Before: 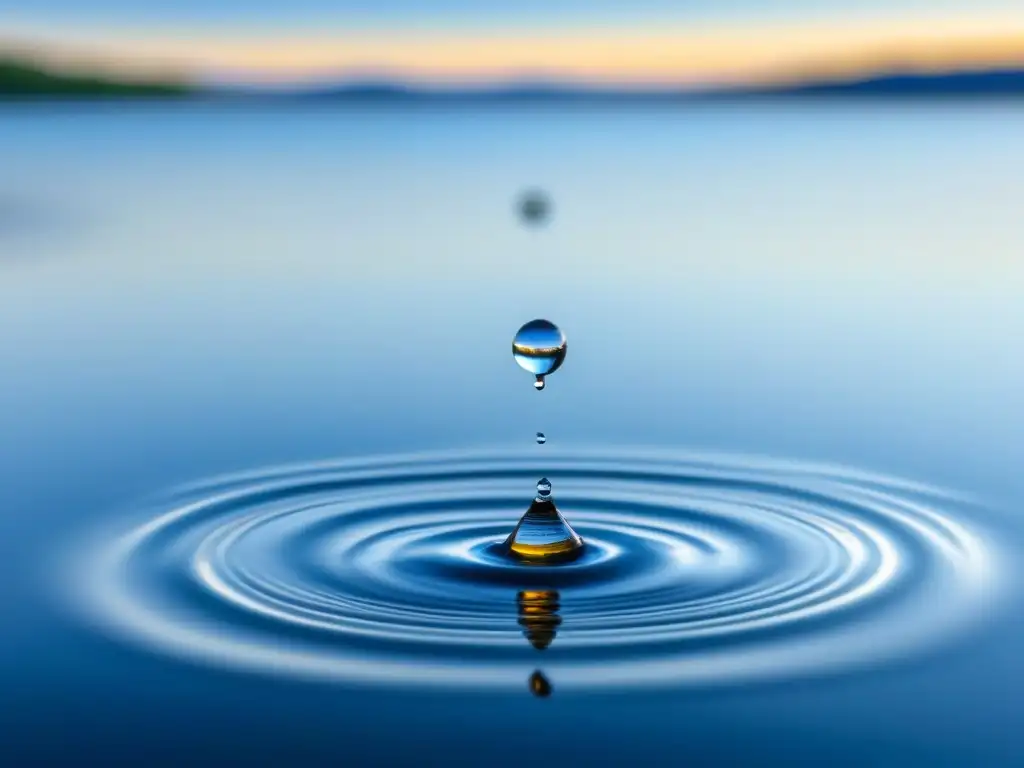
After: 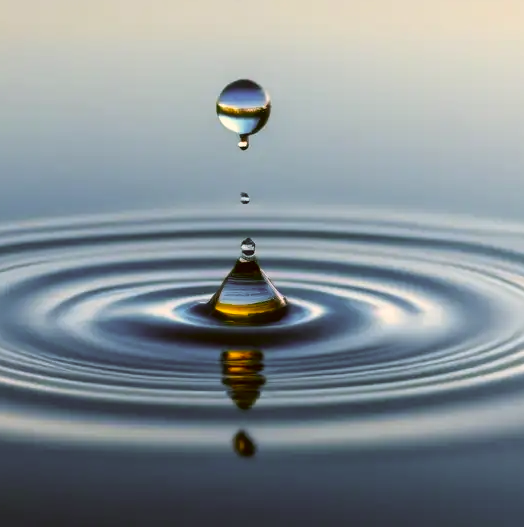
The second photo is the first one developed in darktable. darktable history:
color correction: highlights a* 8.97, highlights b* 15.57, shadows a* -0.365, shadows b* 26.91
crop and rotate: left 28.928%, top 31.333%, right 19.848%
tone equalizer: on, module defaults
